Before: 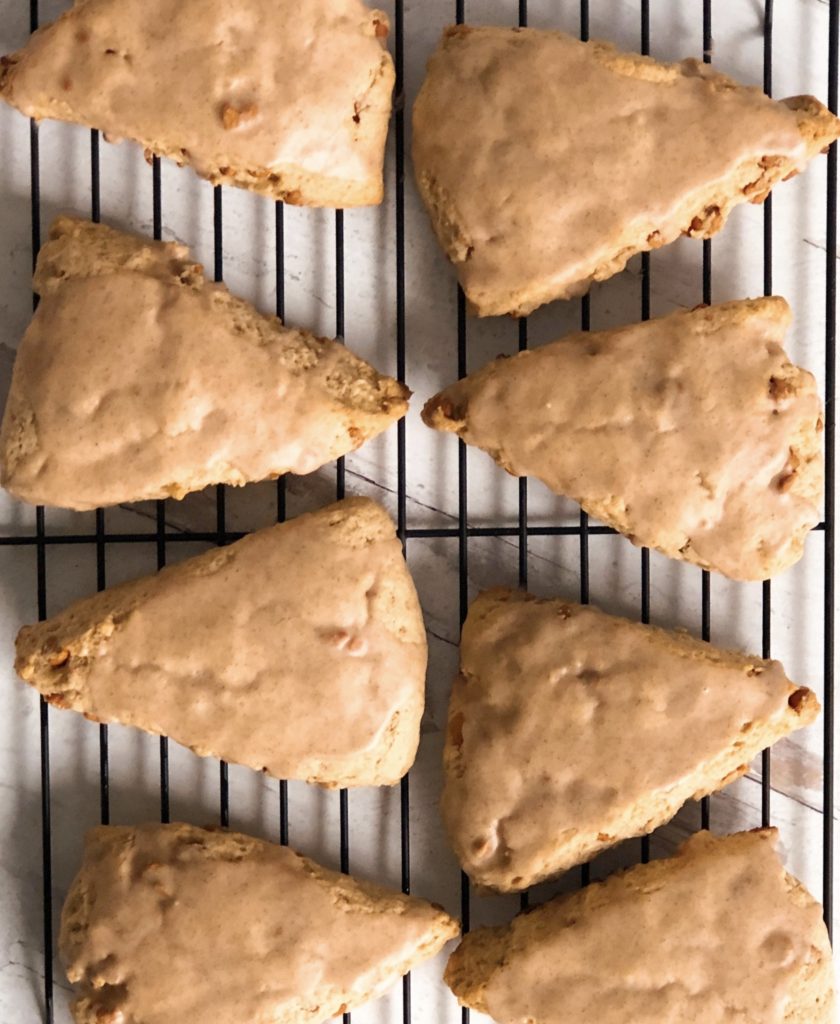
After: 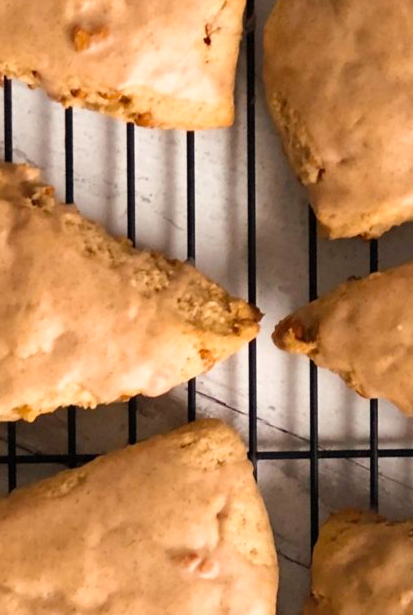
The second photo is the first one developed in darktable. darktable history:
crop: left 17.835%, top 7.675%, right 32.881%, bottom 32.213%
color correction: highlights a* 0.816, highlights b* 2.78, saturation 1.1
